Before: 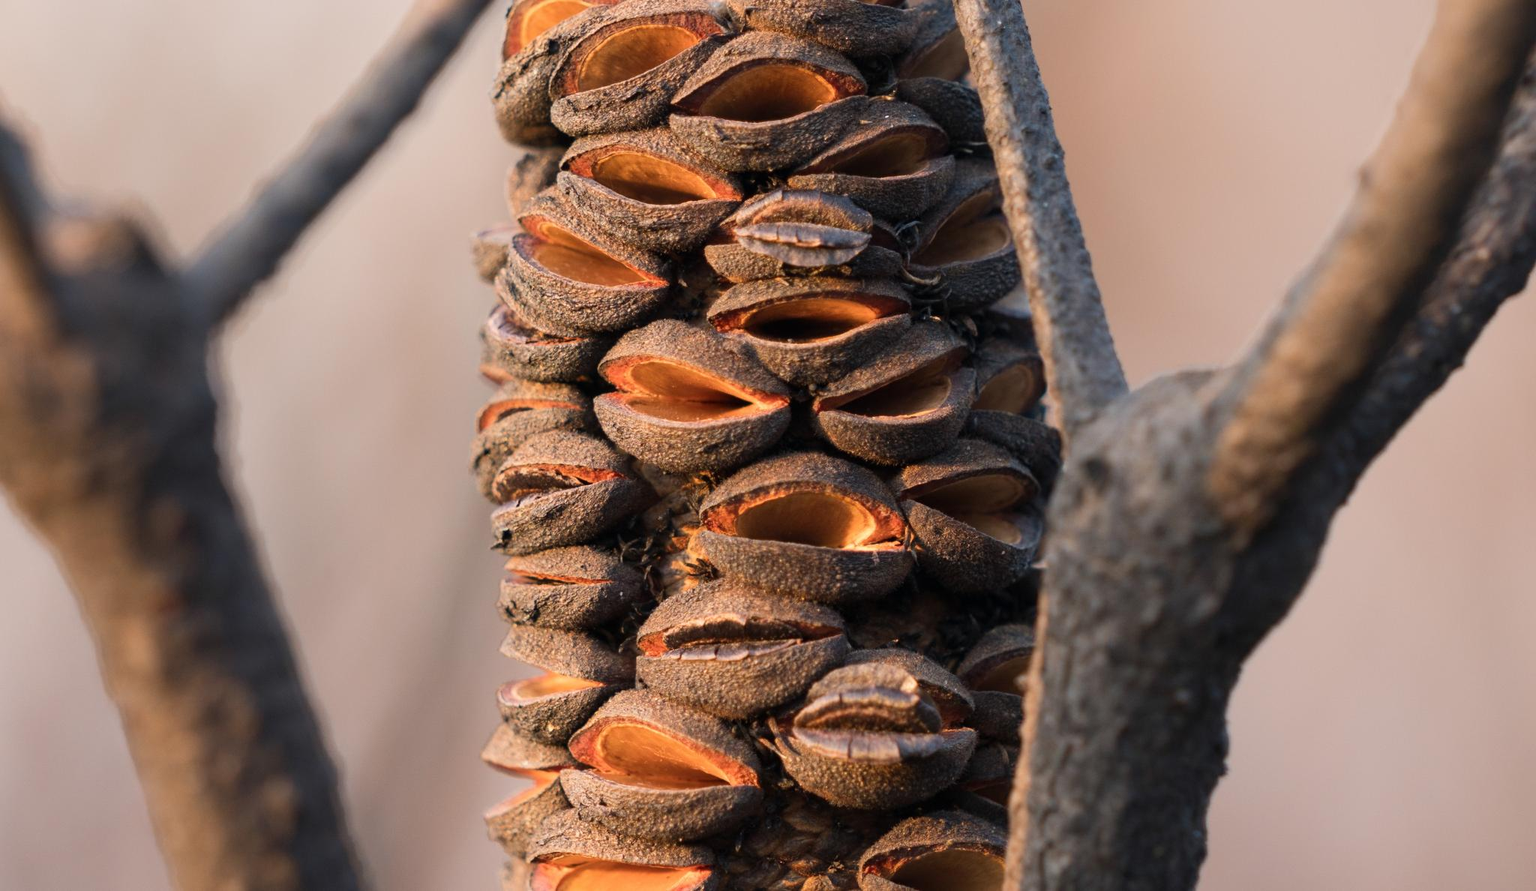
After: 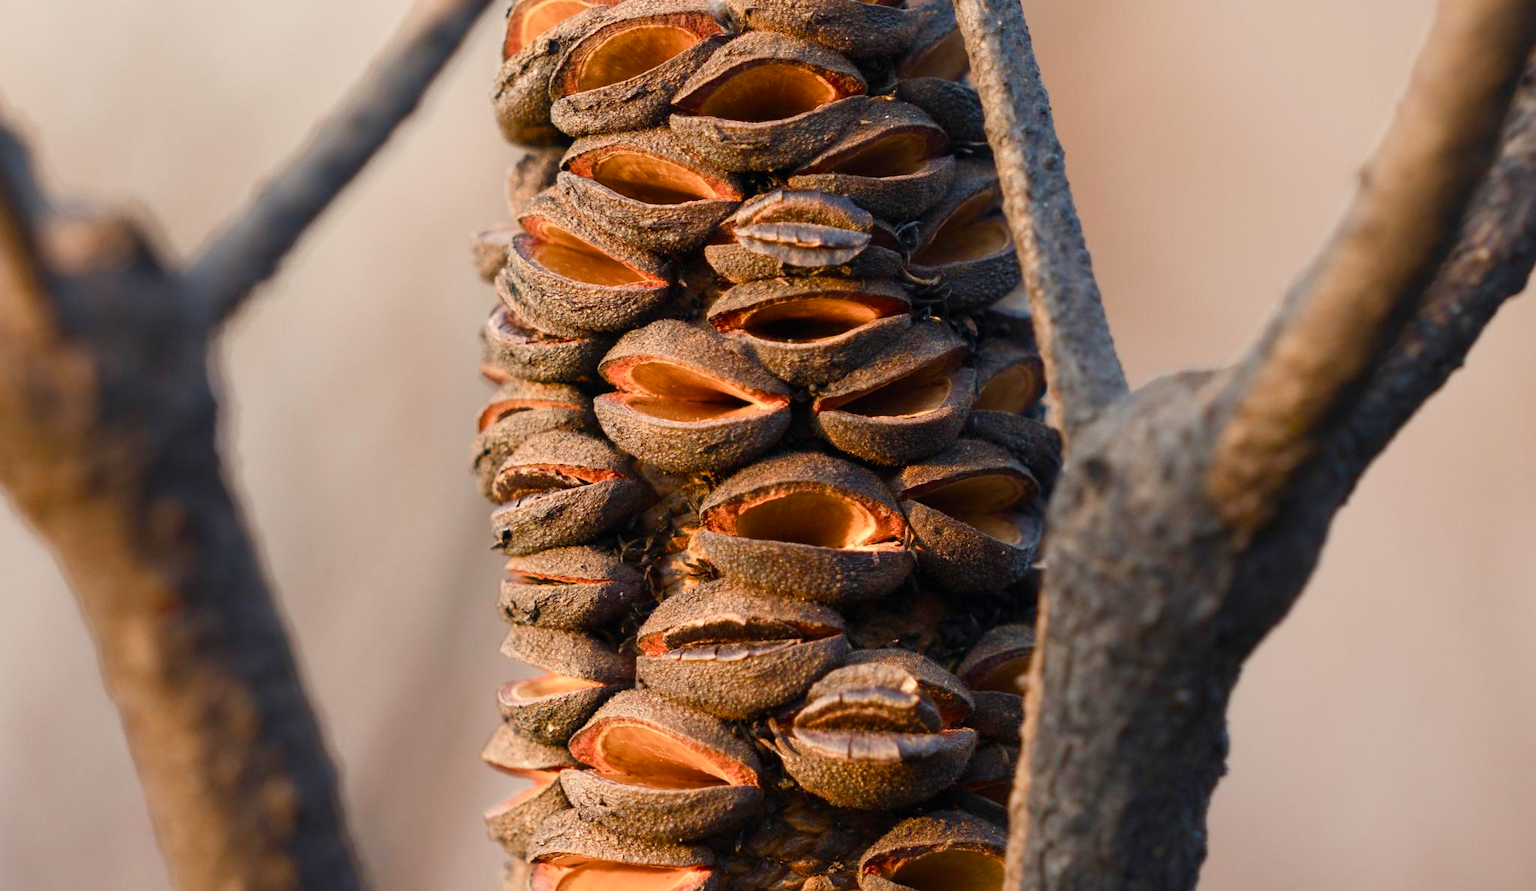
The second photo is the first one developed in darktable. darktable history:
color balance rgb: highlights gain › luminance 5.882%, highlights gain › chroma 2.616%, highlights gain › hue 89.96°, linear chroma grading › global chroma 10.427%, perceptual saturation grading › global saturation 20%, perceptual saturation grading › highlights -50.174%, perceptual saturation grading › shadows 31.103%, global vibrance 9.34%
